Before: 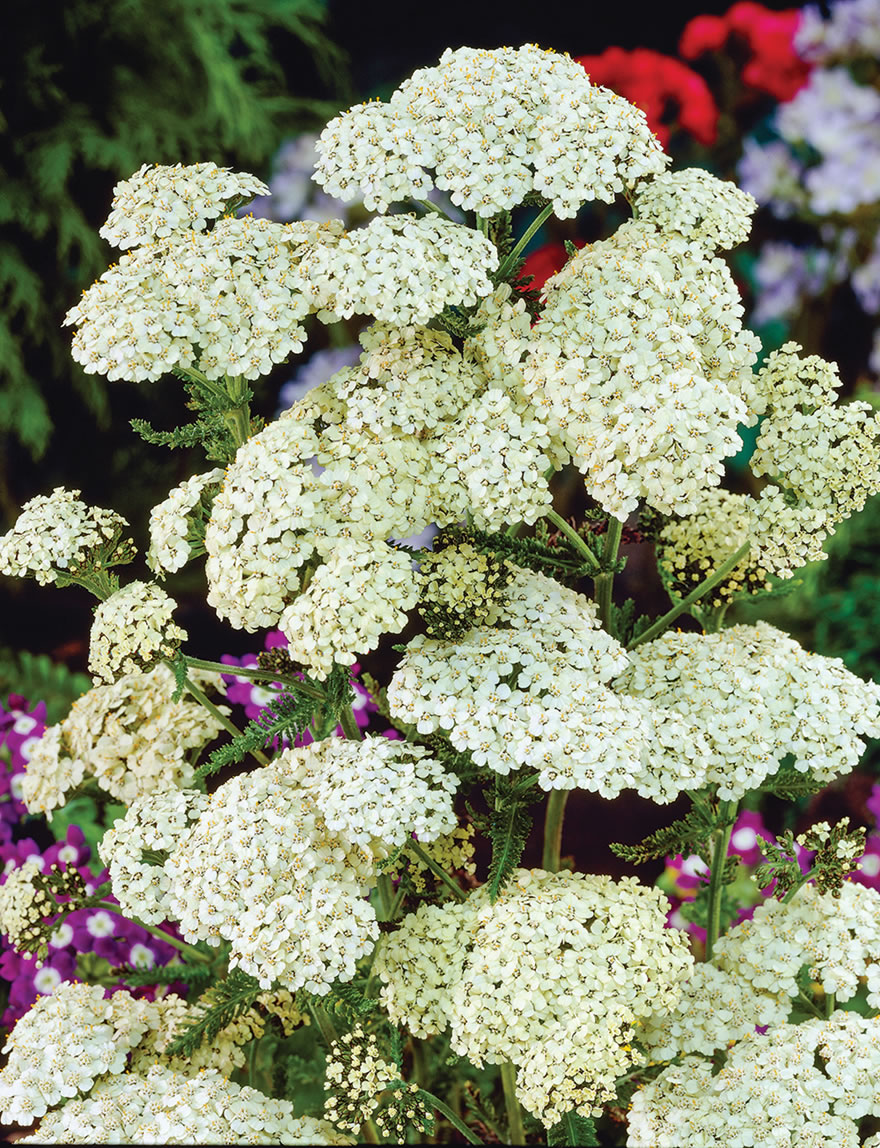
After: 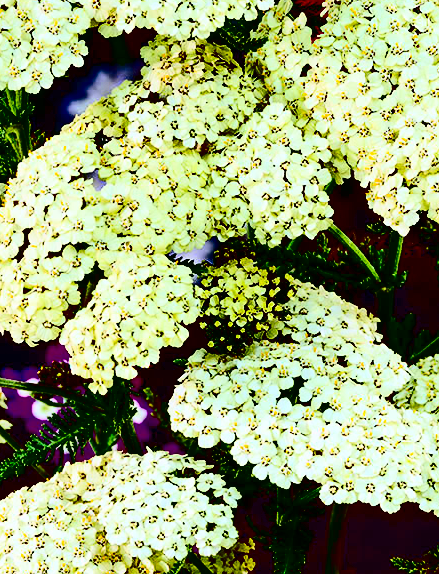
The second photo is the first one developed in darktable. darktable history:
crop: left 25%, top 25%, right 25%, bottom 25%
contrast brightness saturation: contrast 0.77, brightness -1, saturation 1
